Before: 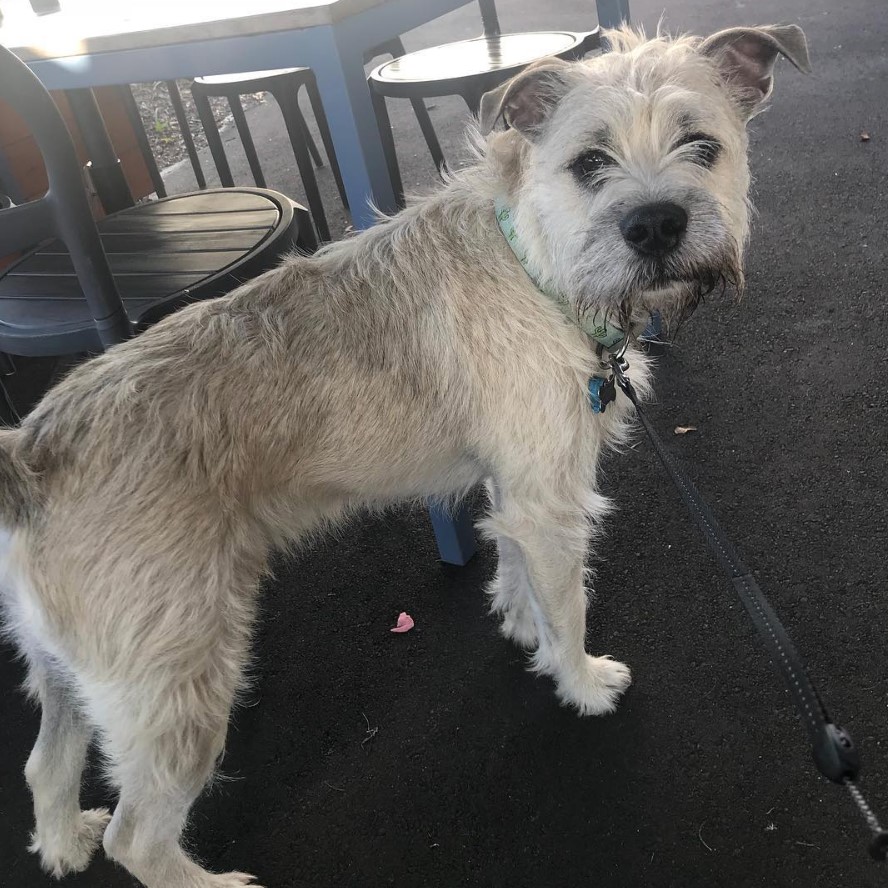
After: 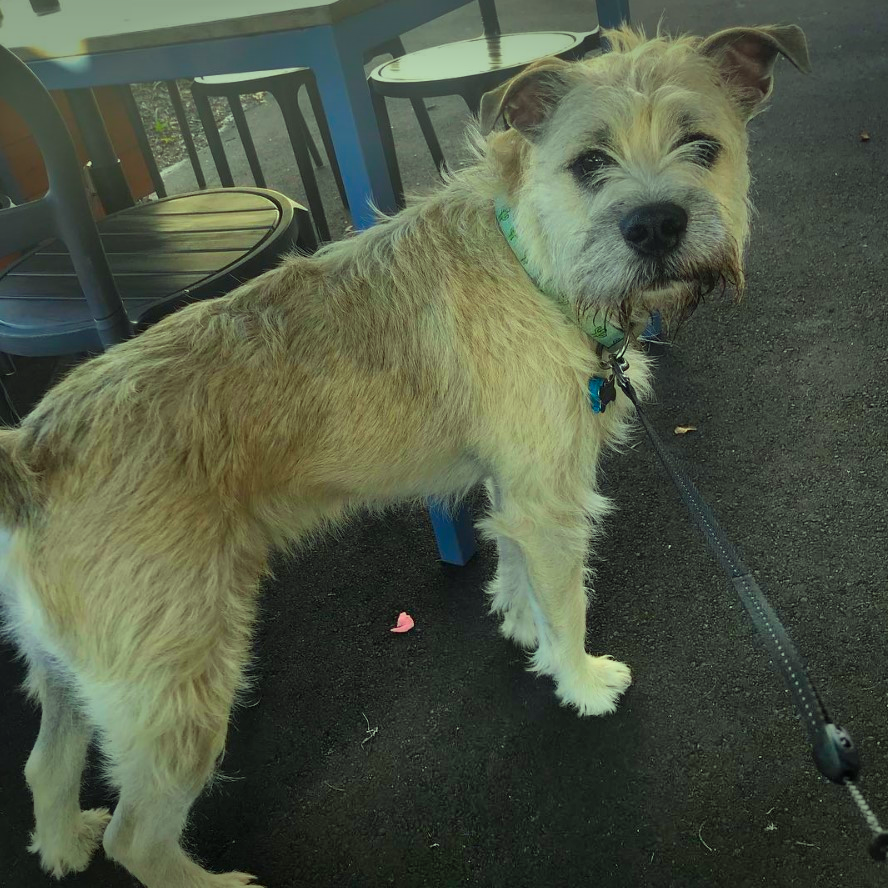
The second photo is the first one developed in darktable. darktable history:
vignetting: fall-off start 99.49%, saturation -0.018, center (-0.118, -0.003), width/height ratio 1.31
color correction: highlights a* -10.94, highlights b* 9.87, saturation 1.71
levels: mode automatic
shadows and highlights: shadows 79.06, white point adjustment -9, highlights -61.17, soften with gaussian
